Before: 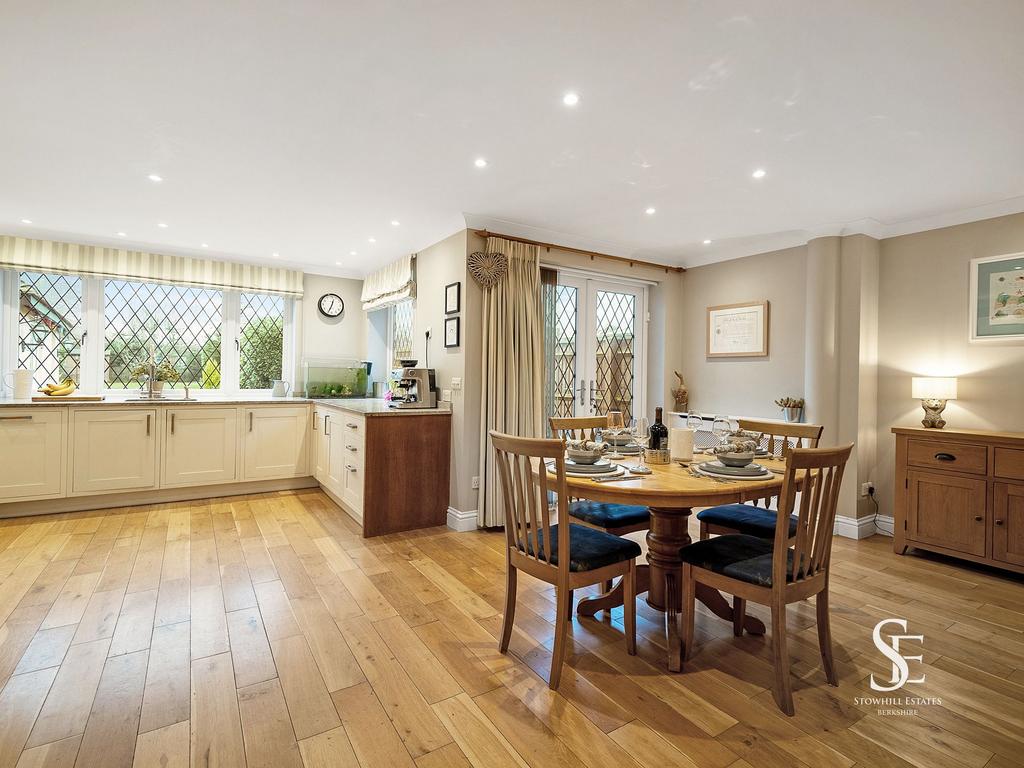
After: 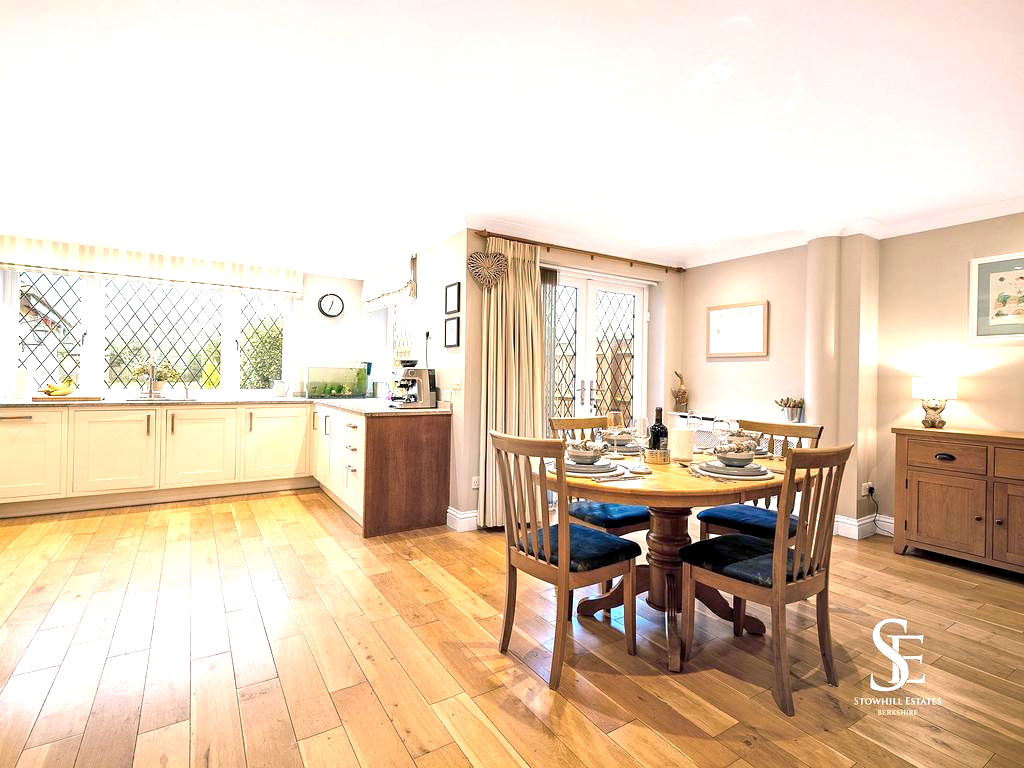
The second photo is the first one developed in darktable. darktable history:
color calibration: illuminant as shot in camera, x 0.358, y 0.373, temperature 4628.91 K
exposure: black level correction 0.001, exposure 1 EV, compensate highlight preservation false
color balance rgb: shadows lift › chroma 5.41%, shadows lift › hue 240°, highlights gain › chroma 3.74%, highlights gain › hue 60°, saturation formula JzAzBz (2021)
